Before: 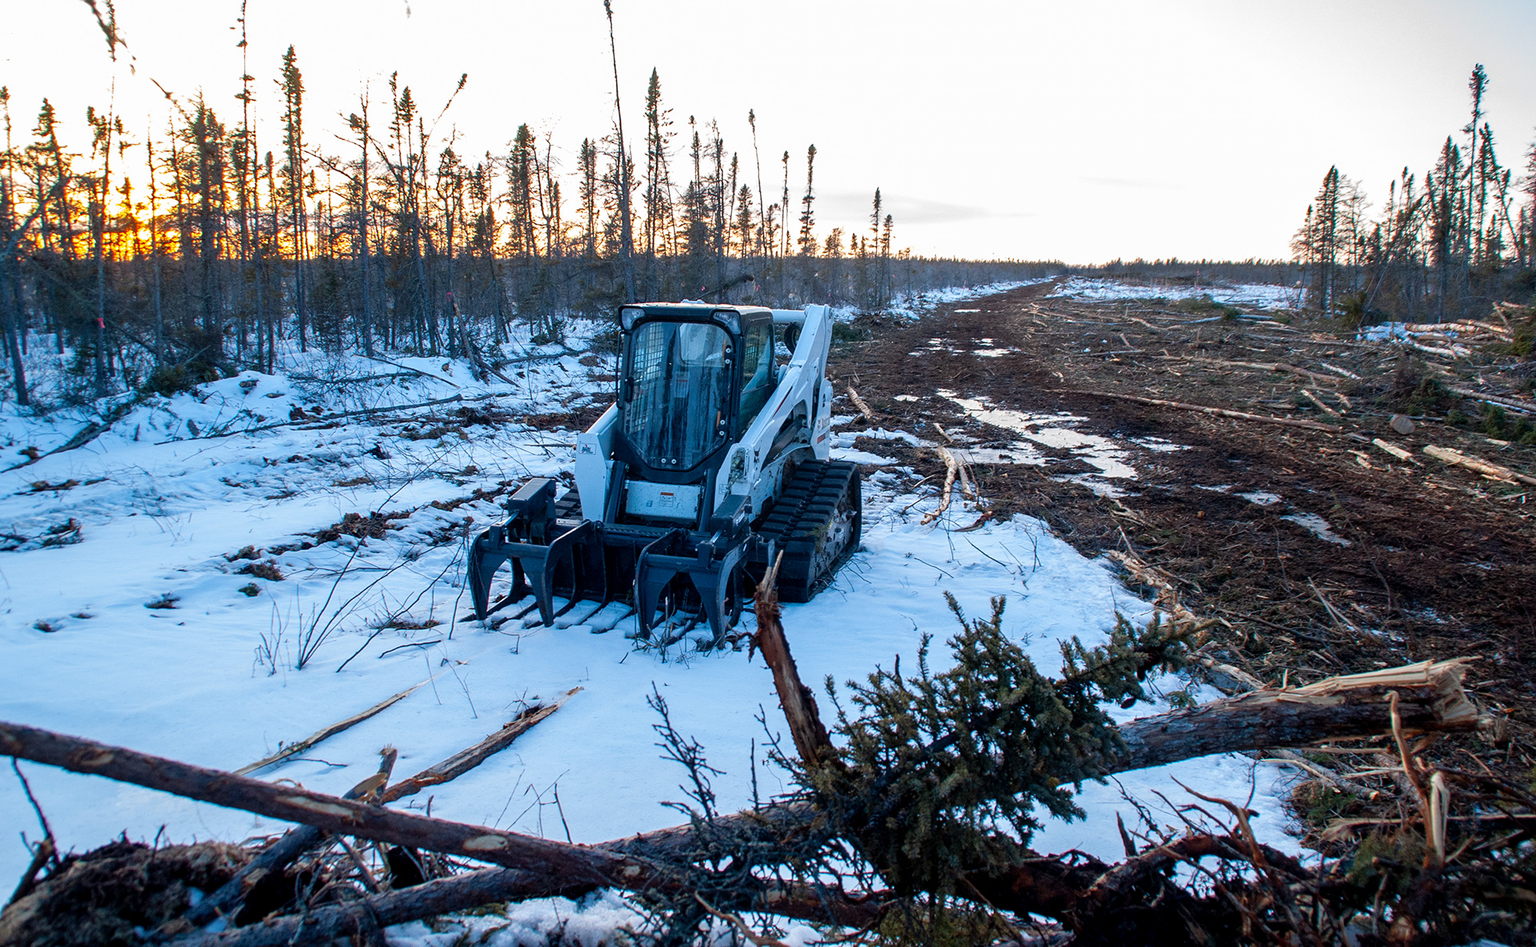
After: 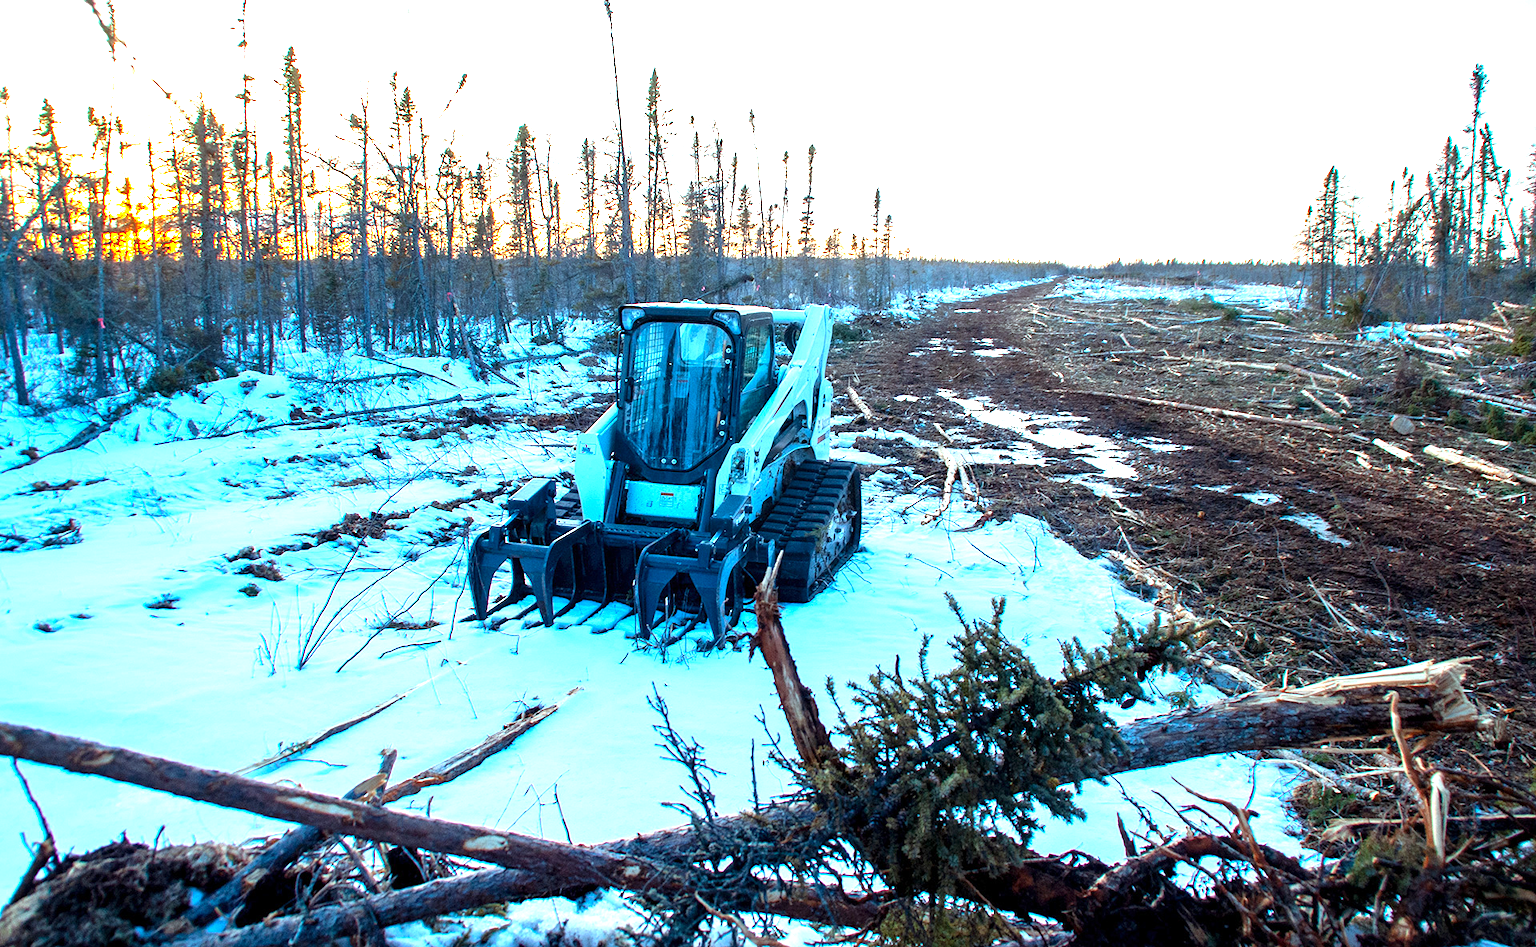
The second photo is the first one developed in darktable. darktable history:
color balance rgb: highlights gain › luminance 15.662%, highlights gain › chroma 3.909%, highlights gain › hue 206.52°, perceptual saturation grading › global saturation 0.197%, global vibrance 15.914%, saturation formula JzAzBz (2021)
exposure: exposure 1.141 EV, compensate highlight preservation false
